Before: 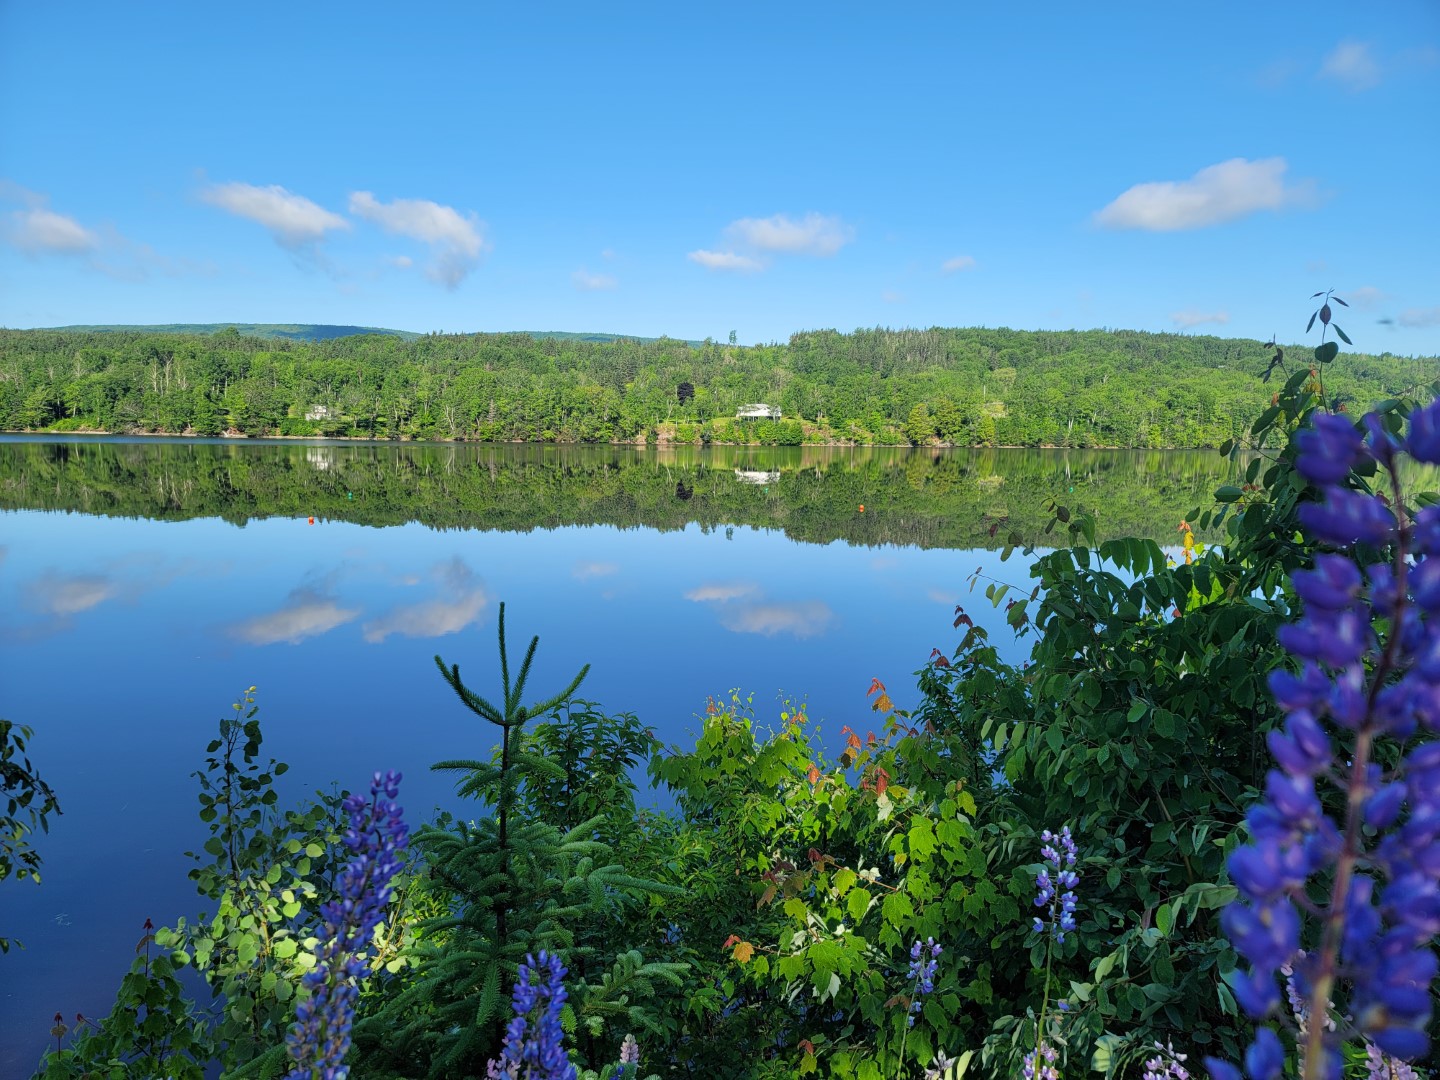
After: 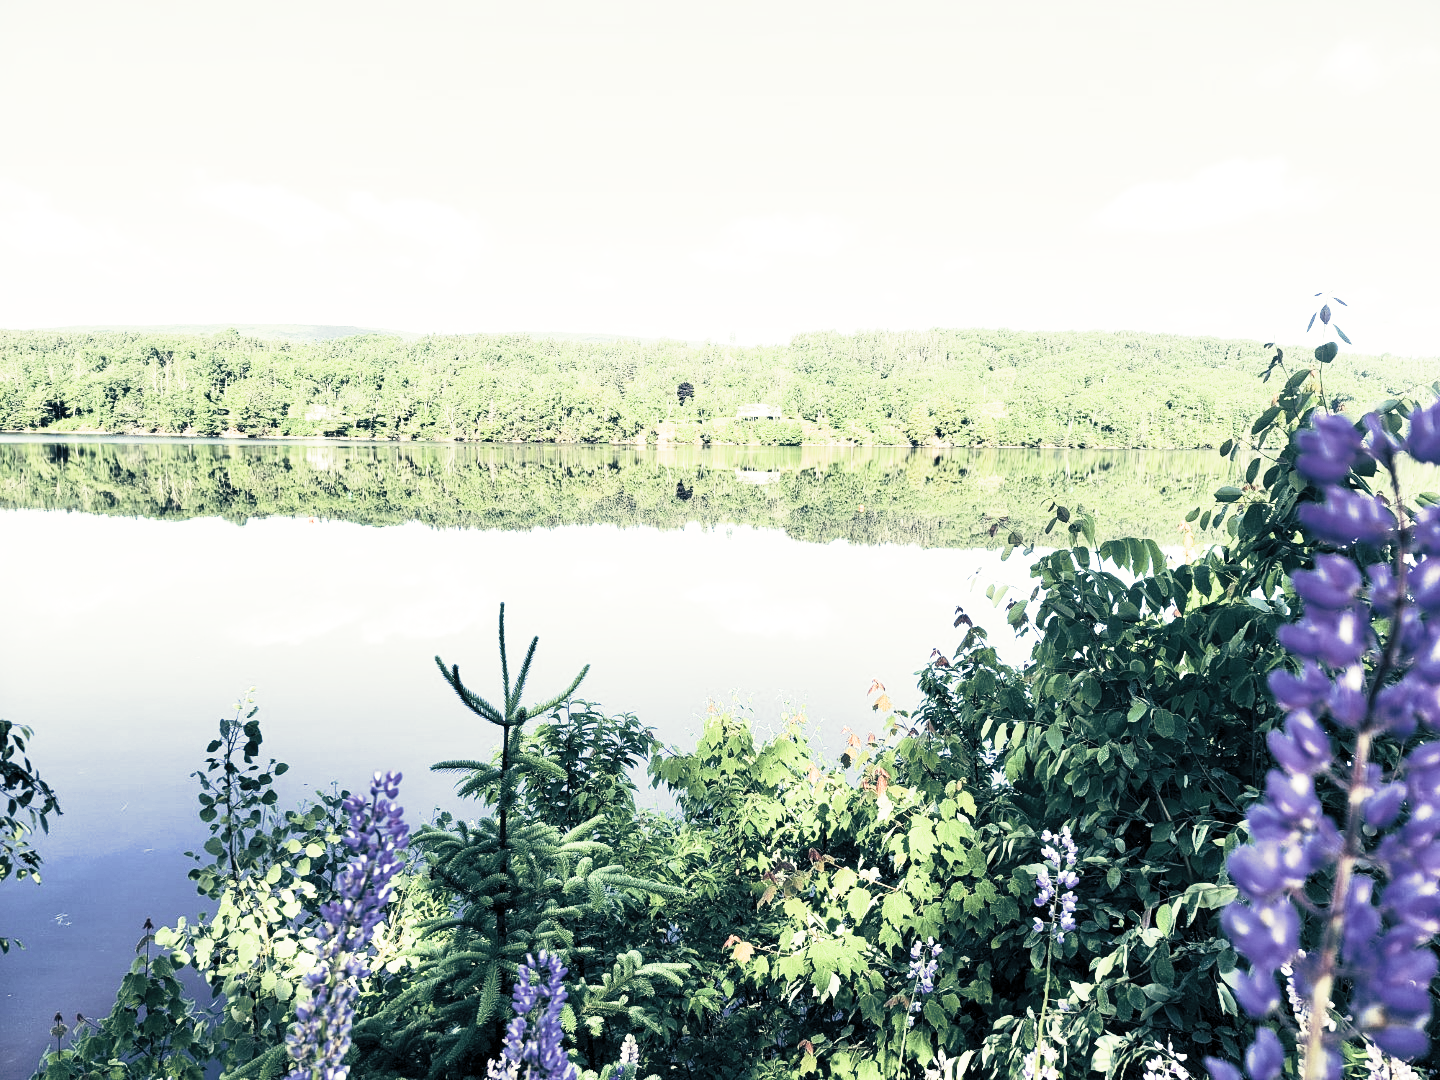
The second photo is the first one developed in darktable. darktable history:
contrast brightness saturation: contrast 0.57, brightness 0.57, saturation -0.34
filmic rgb: middle gray luminance 9.23%, black relative exposure -10.55 EV, white relative exposure 3.45 EV, threshold 6 EV, target black luminance 0%, hardness 5.98, latitude 59.69%, contrast 1.087, highlights saturation mix 5%, shadows ↔ highlights balance 29.23%, add noise in highlights 0, color science v3 (2019), use custom middle-gray values true, iterations of high-quality reconstruction 0, contrast in highlights soft, enable highlight reconstruction true
split-toning: shadows › hue 216°, shadows › saturation 1, highlights › hue 57.6°, balance -33.4
